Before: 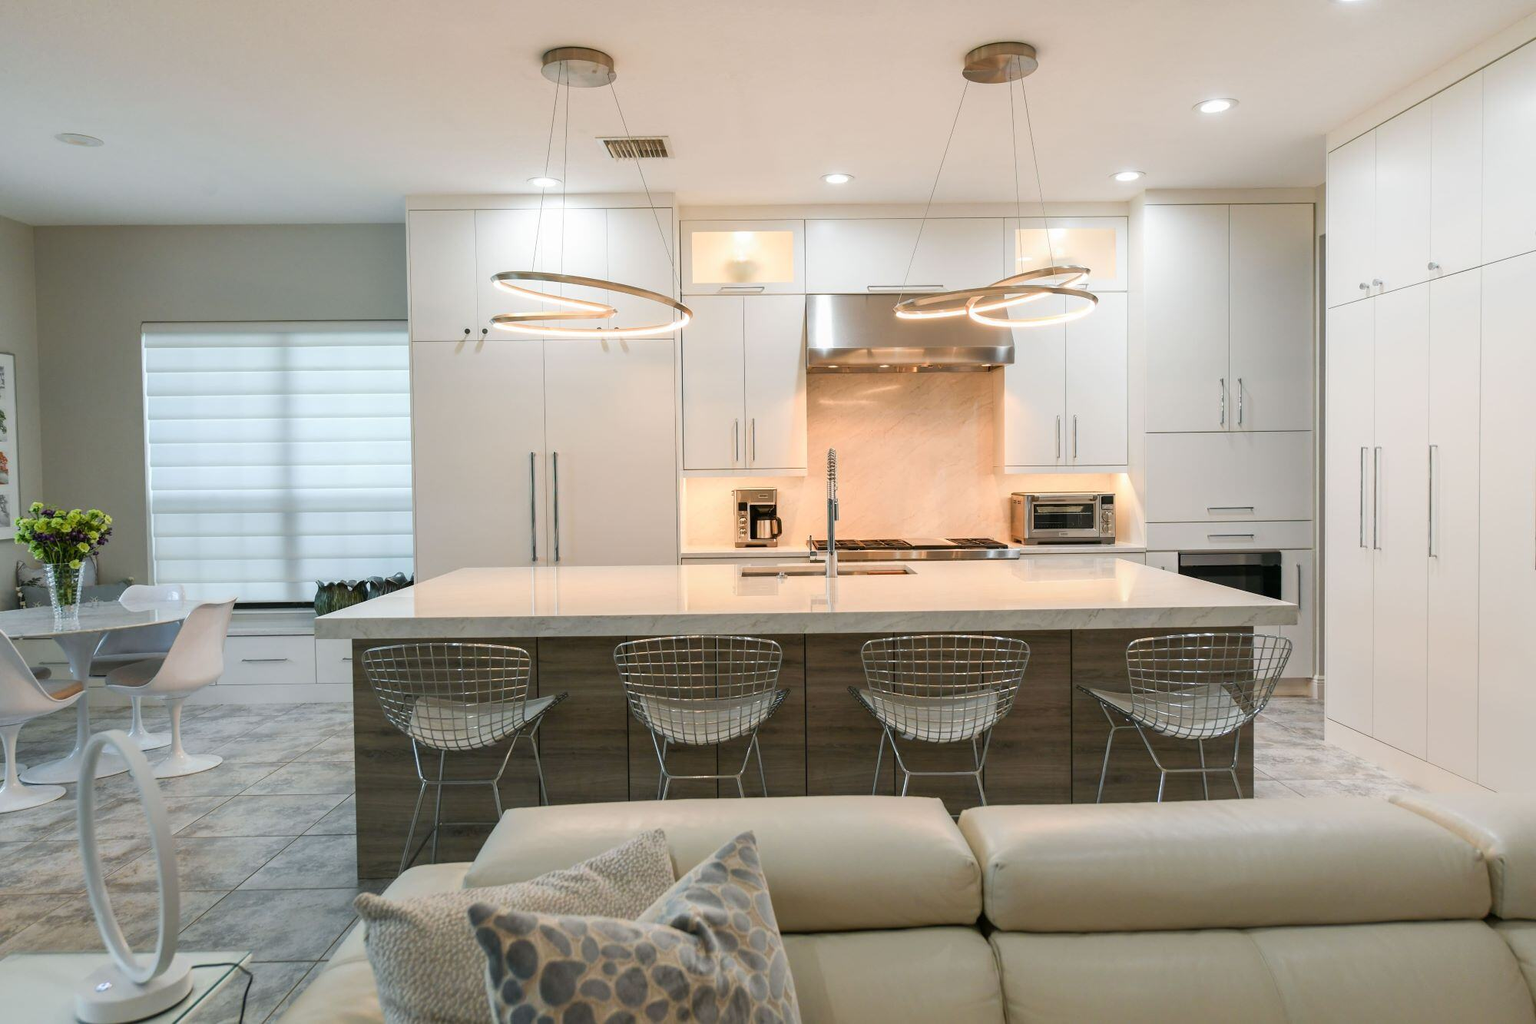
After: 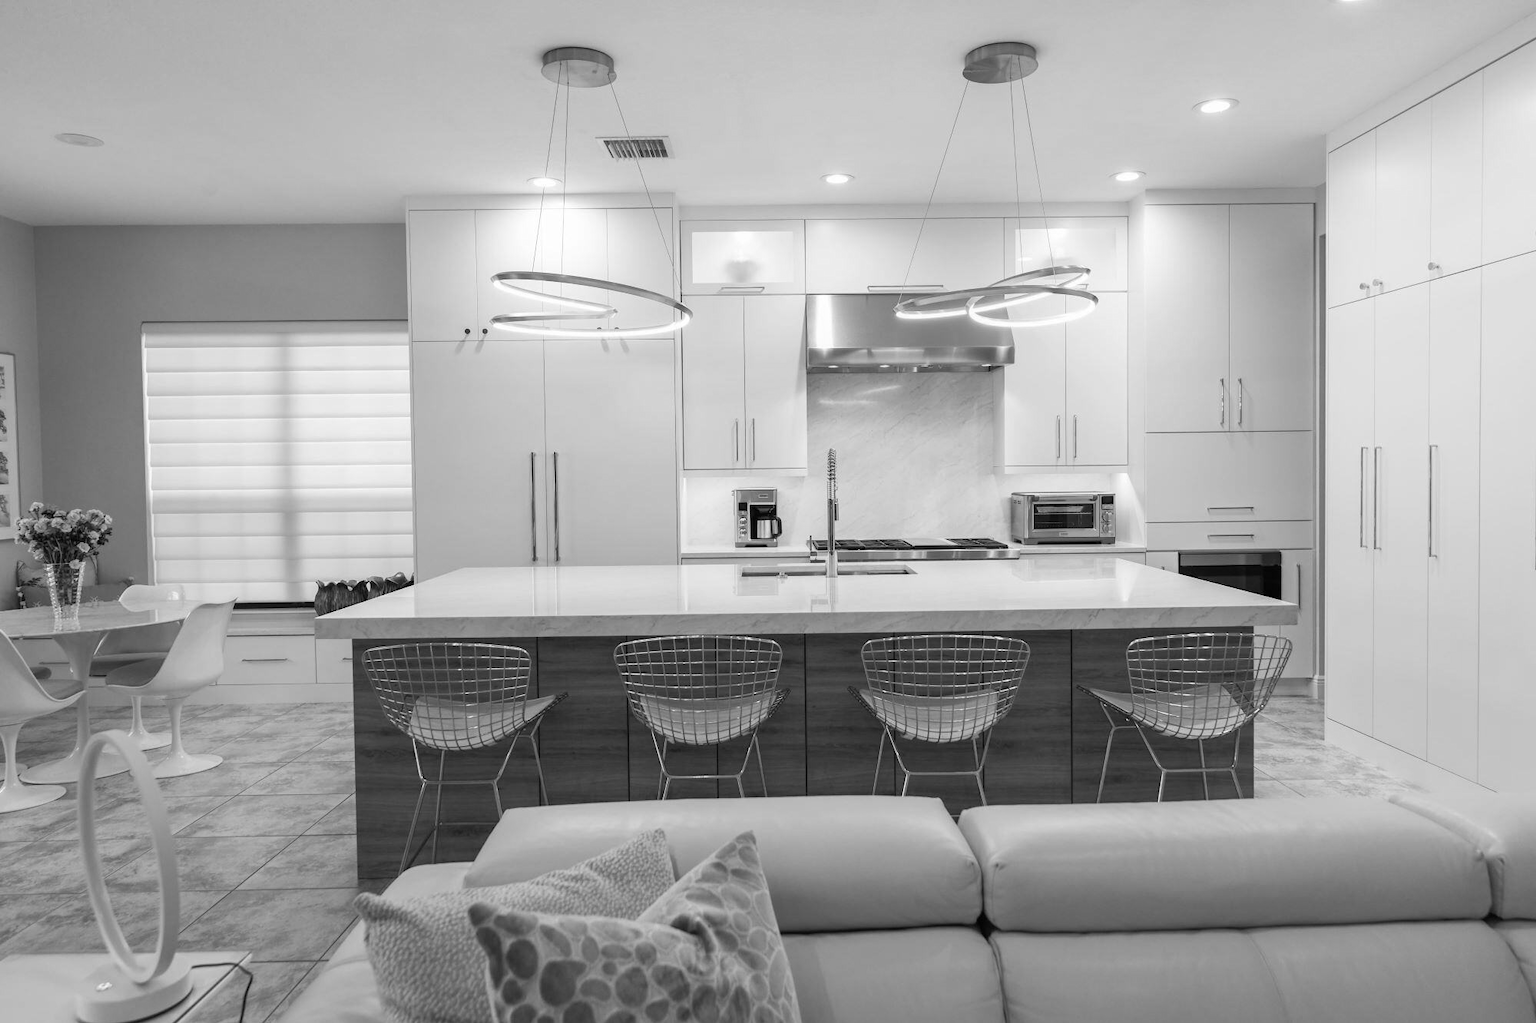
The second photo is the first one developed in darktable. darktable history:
monochrome: on, module defaults
shadows and highlights: radius 334.93, shadows 63.48, highlights 6.06, compress 87.7%, highlights color adjustment 39.73%, soften with gaussian
